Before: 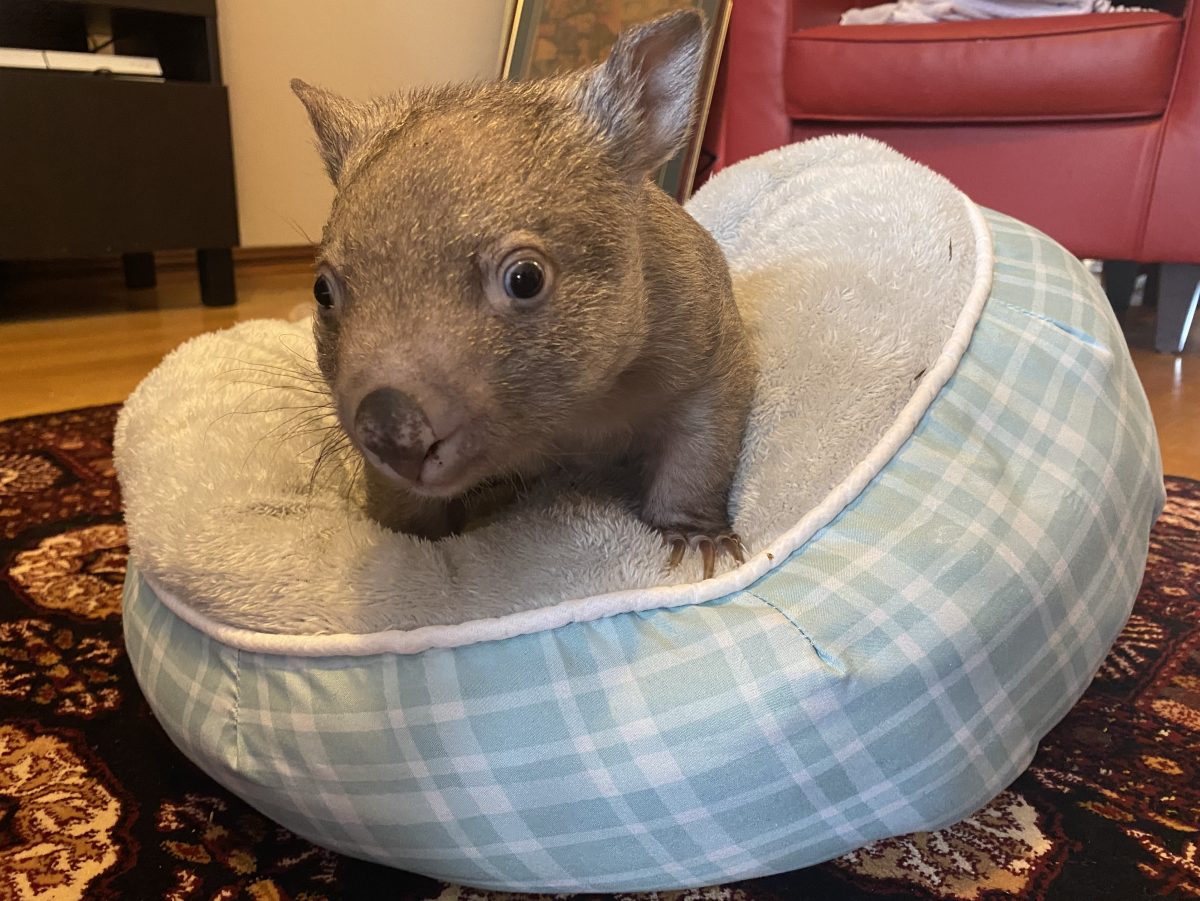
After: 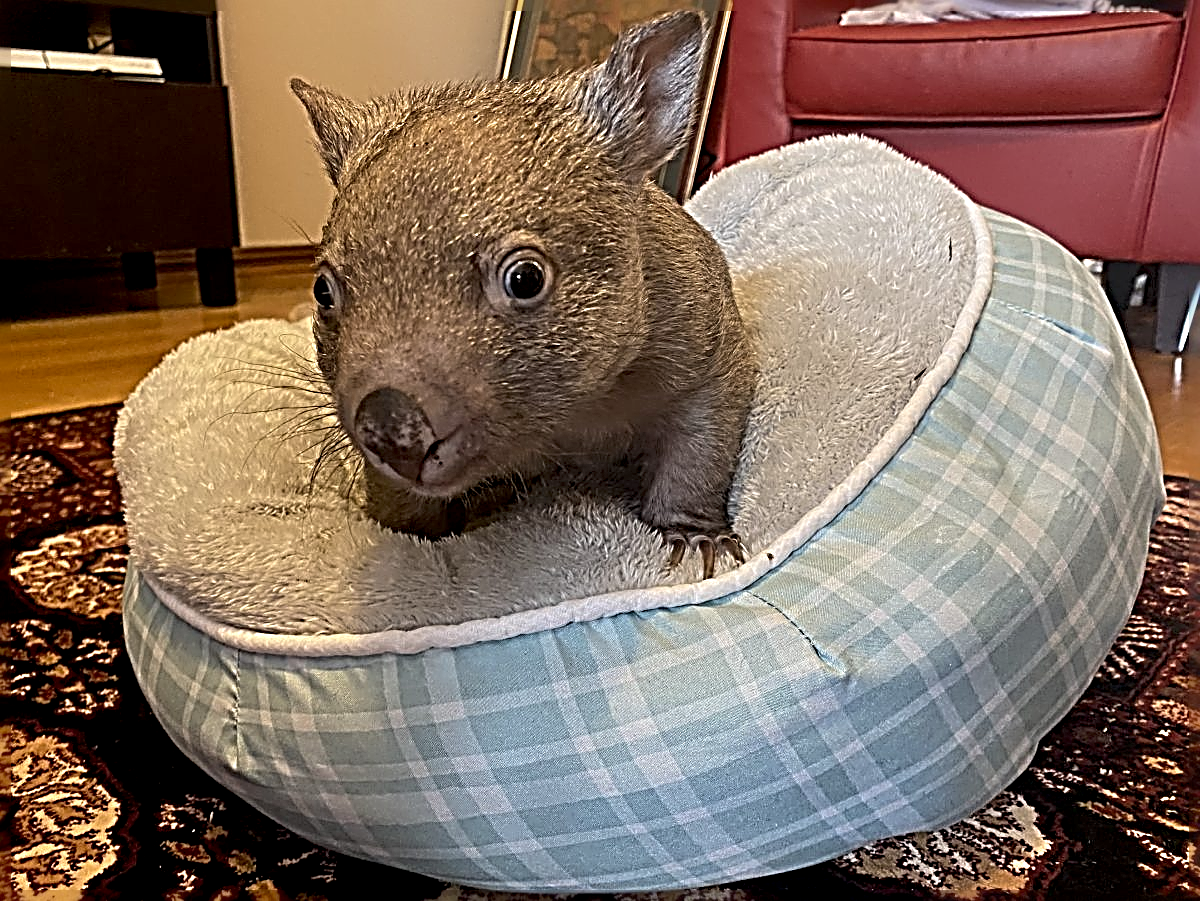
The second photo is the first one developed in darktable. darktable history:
haze removal: strength -0.048, compatibility mode true, adaptive false
exposure: black level correction 0.009, exposure -0.164 EV, compensate exposure bias true, compensate highlight preservation false
sharpen: radius 4.007, amount 1.986
